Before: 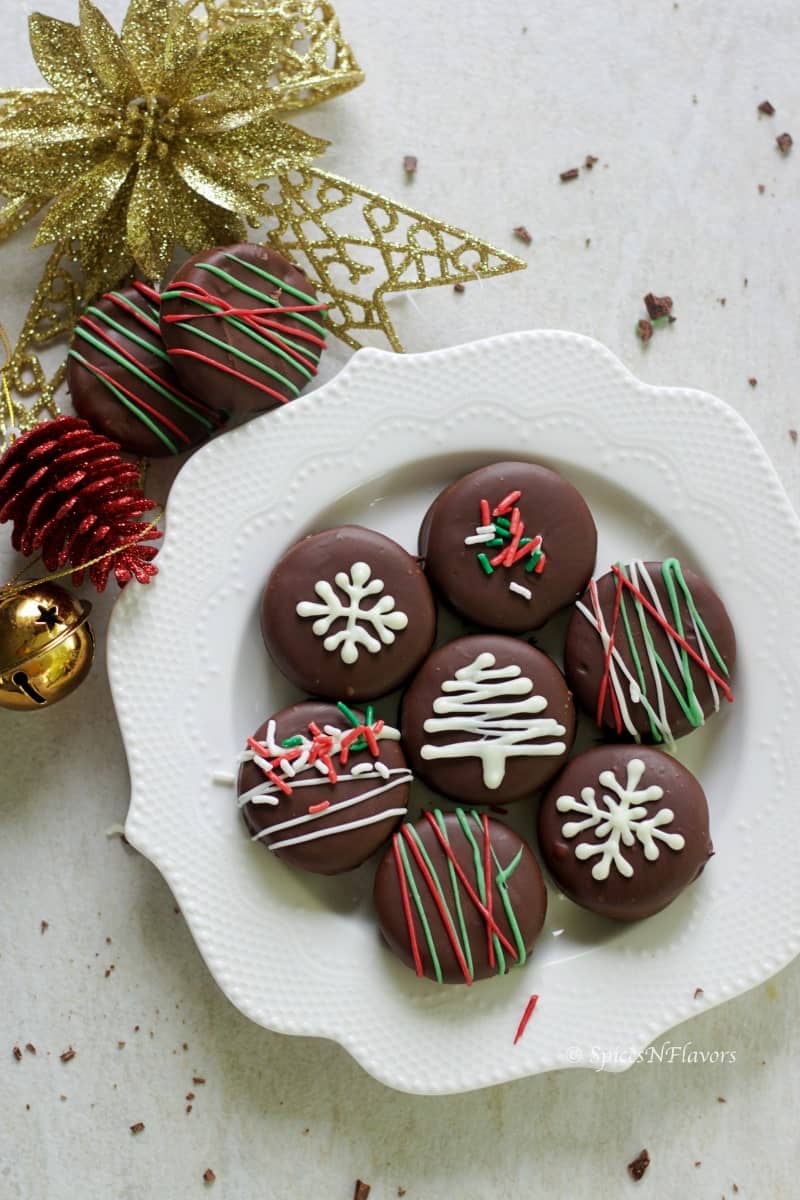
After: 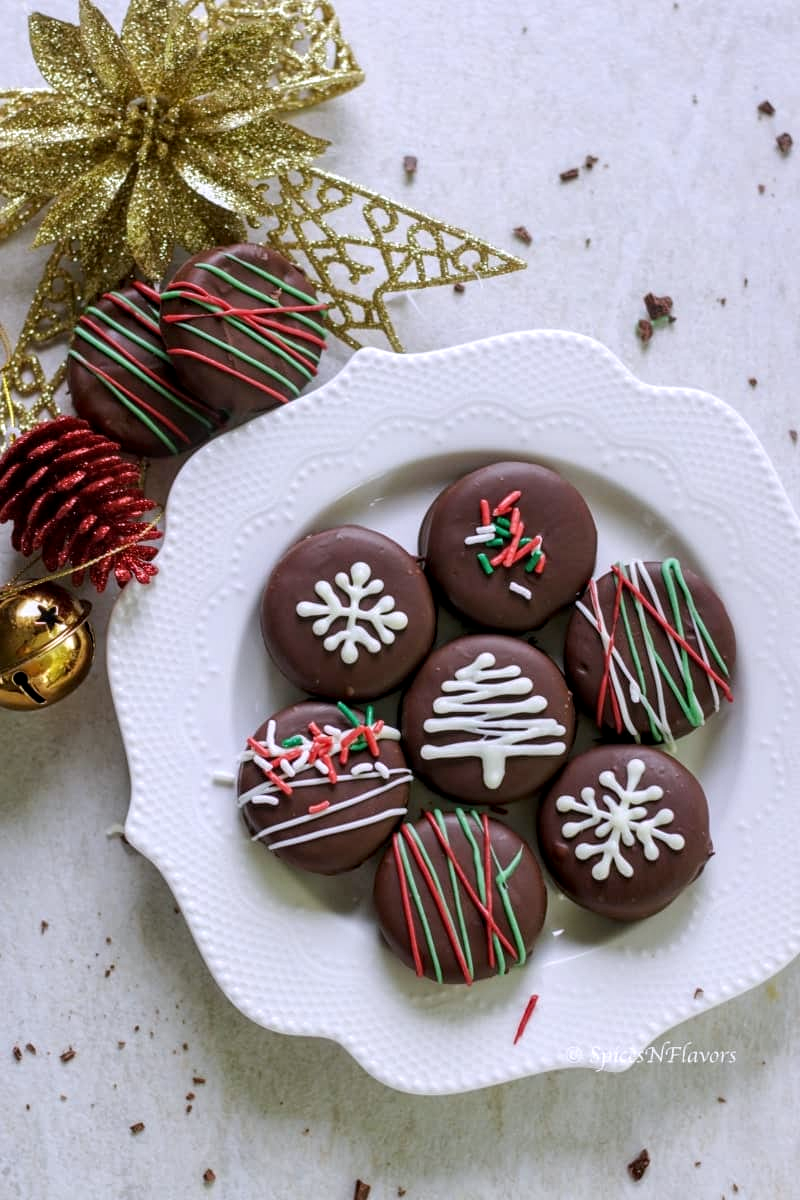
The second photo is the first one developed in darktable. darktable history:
local contrast: detail 130%
white balance: red 1.004, blue 1.096
